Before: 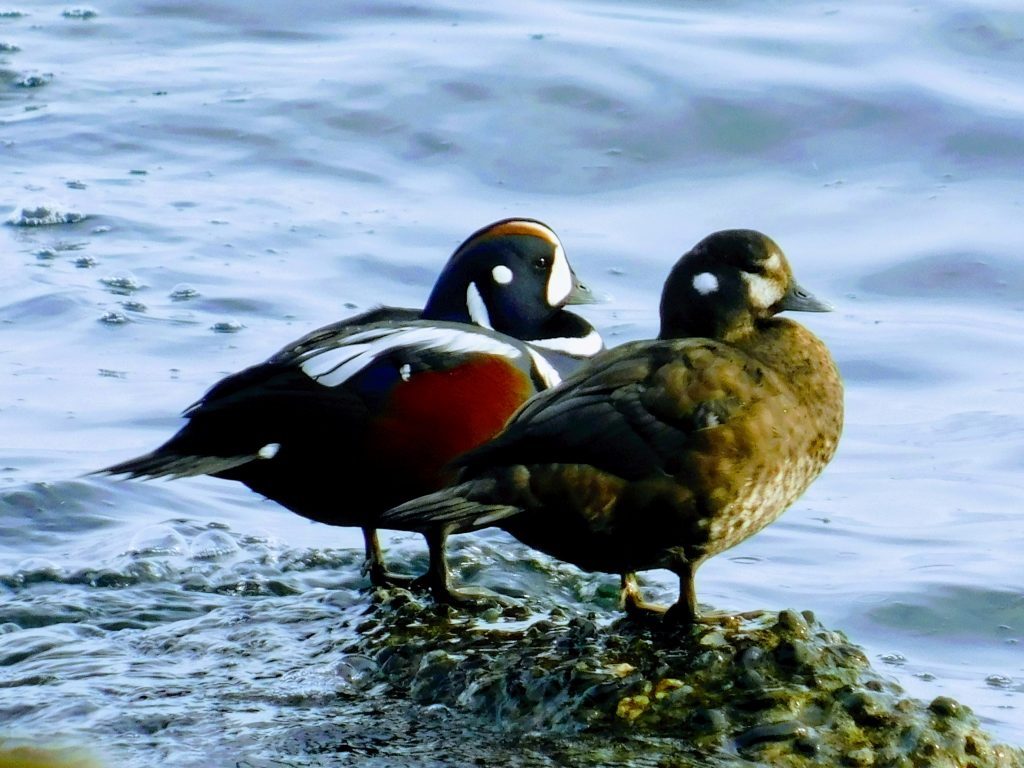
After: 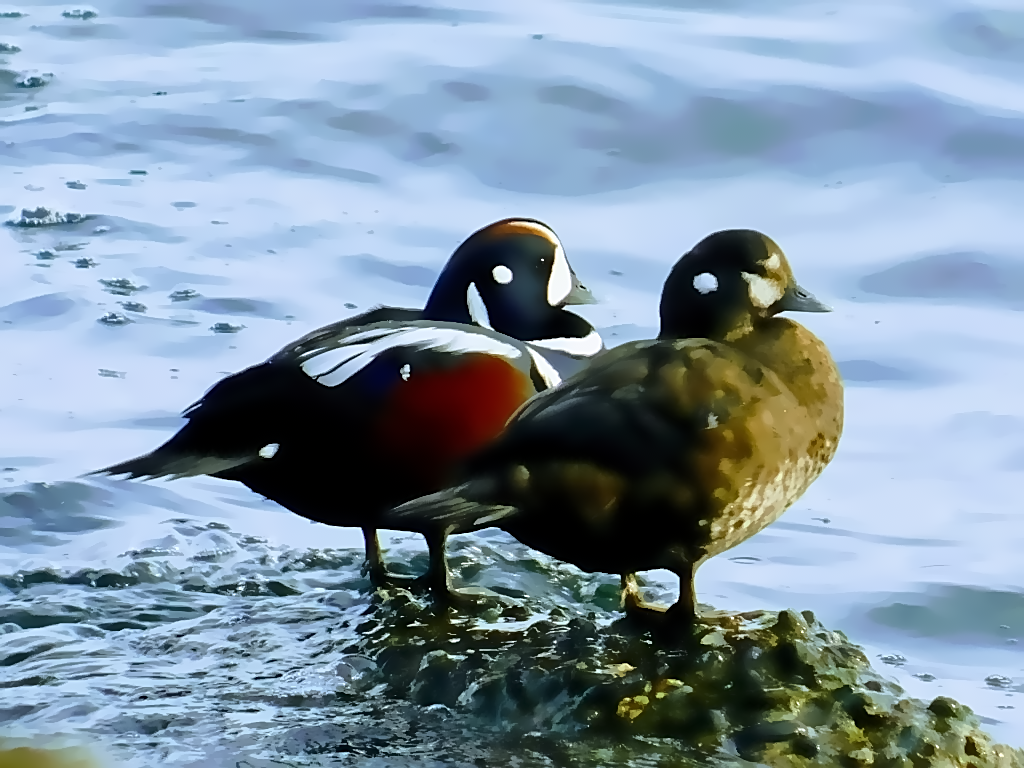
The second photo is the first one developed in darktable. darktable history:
astrophoto denoise: patch size 4, strength 100%, luma 25% | blend: blend mode average, opacity 100%; mask: uniform (no mask)
sharpen: on, module defaults
contrast equalizer: octaves 7, y [[0.5, 0.502, 0.506, 0.511, 0.52, 0.537], [0.5 ×6], [0.505, 0.509, 0.518, 0.534, 0.553, 0.561], [0 ×6], [0 ×6]]
denoise (profiled) "2": strength 0.5, central pixel weight 0, a [-1, 0, 0], y [[0, 0, 0.5 ×5] ×4, [0.5 ×7], [0.5 ×7]], fix various bugs in algorithm false, upgrade profiled transform false, color mode RGB, compensate highlight preservation false | blend: blend mode average, opacity 25%; mask: uniform (no mask)
denoise (profiled) #2: patch size 4, central pixel weight 0, a [-1, 0, 0], y [[0, 0, 0.5 ×5] ×4, [0.5 ×7], [0.5 ×7]], fix various bugs in algorithm false, upgrade profiled transform false, color mode RGB, compensate highlight preservation false | blend: blend mode HSV color, opacity 50%; mask: uniform (no mask)
denoise (profiled) "1": patch size 4, central pixel weight 0, a [-1, 0, 0], mode non-local means, y [[0, 0, 0.5 ×5] ×4, [0.5 ×7], [0.5 ×7]], fix various bugs in algorithm false, upgrade profiled transform false, color mode RGB, compensate highlight preservation false | blend: blend mode HSV value, opacity 20%; mask: uniform (no mask)
surface blur "1": radius 9, red 0.1, green 0.05, blue 0.1 | blend: blend mode HSV color, opacity 50%; mask: uniform (no mask)
surface blur "2": radius 5, red 0.1, green 0.05, blue 0.1 | blend: blend mode average, opacity 25%; mask: uniform (no mask)
